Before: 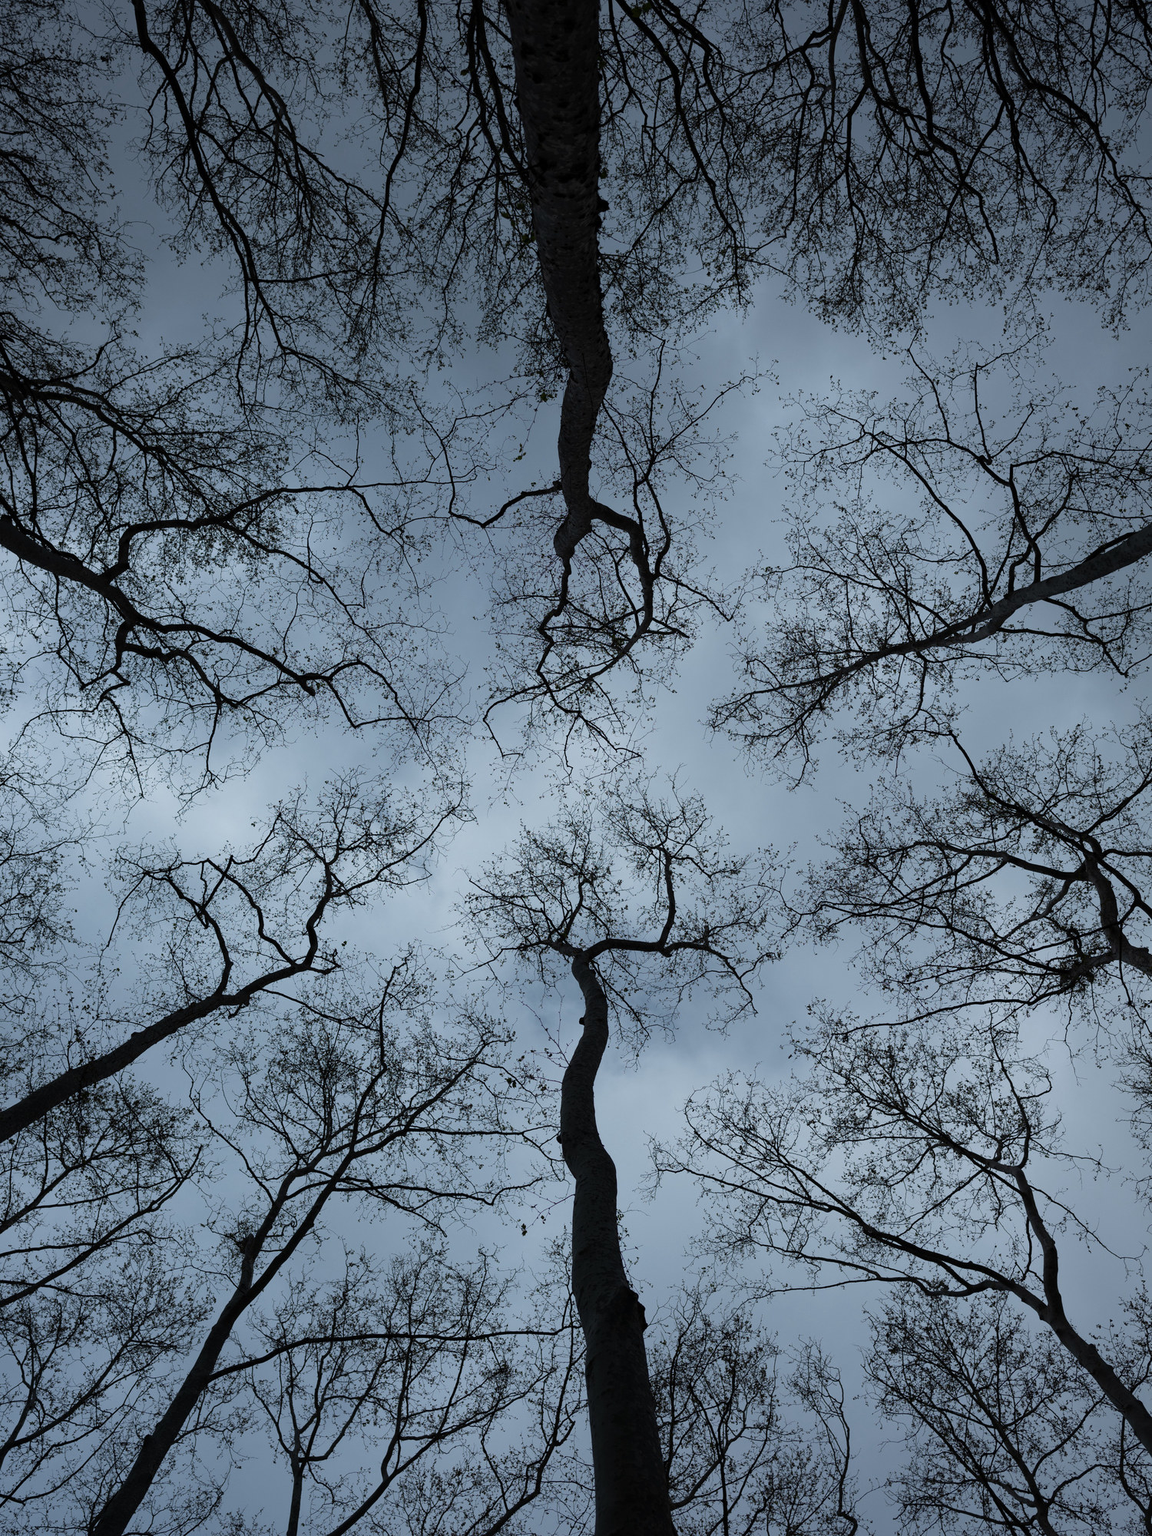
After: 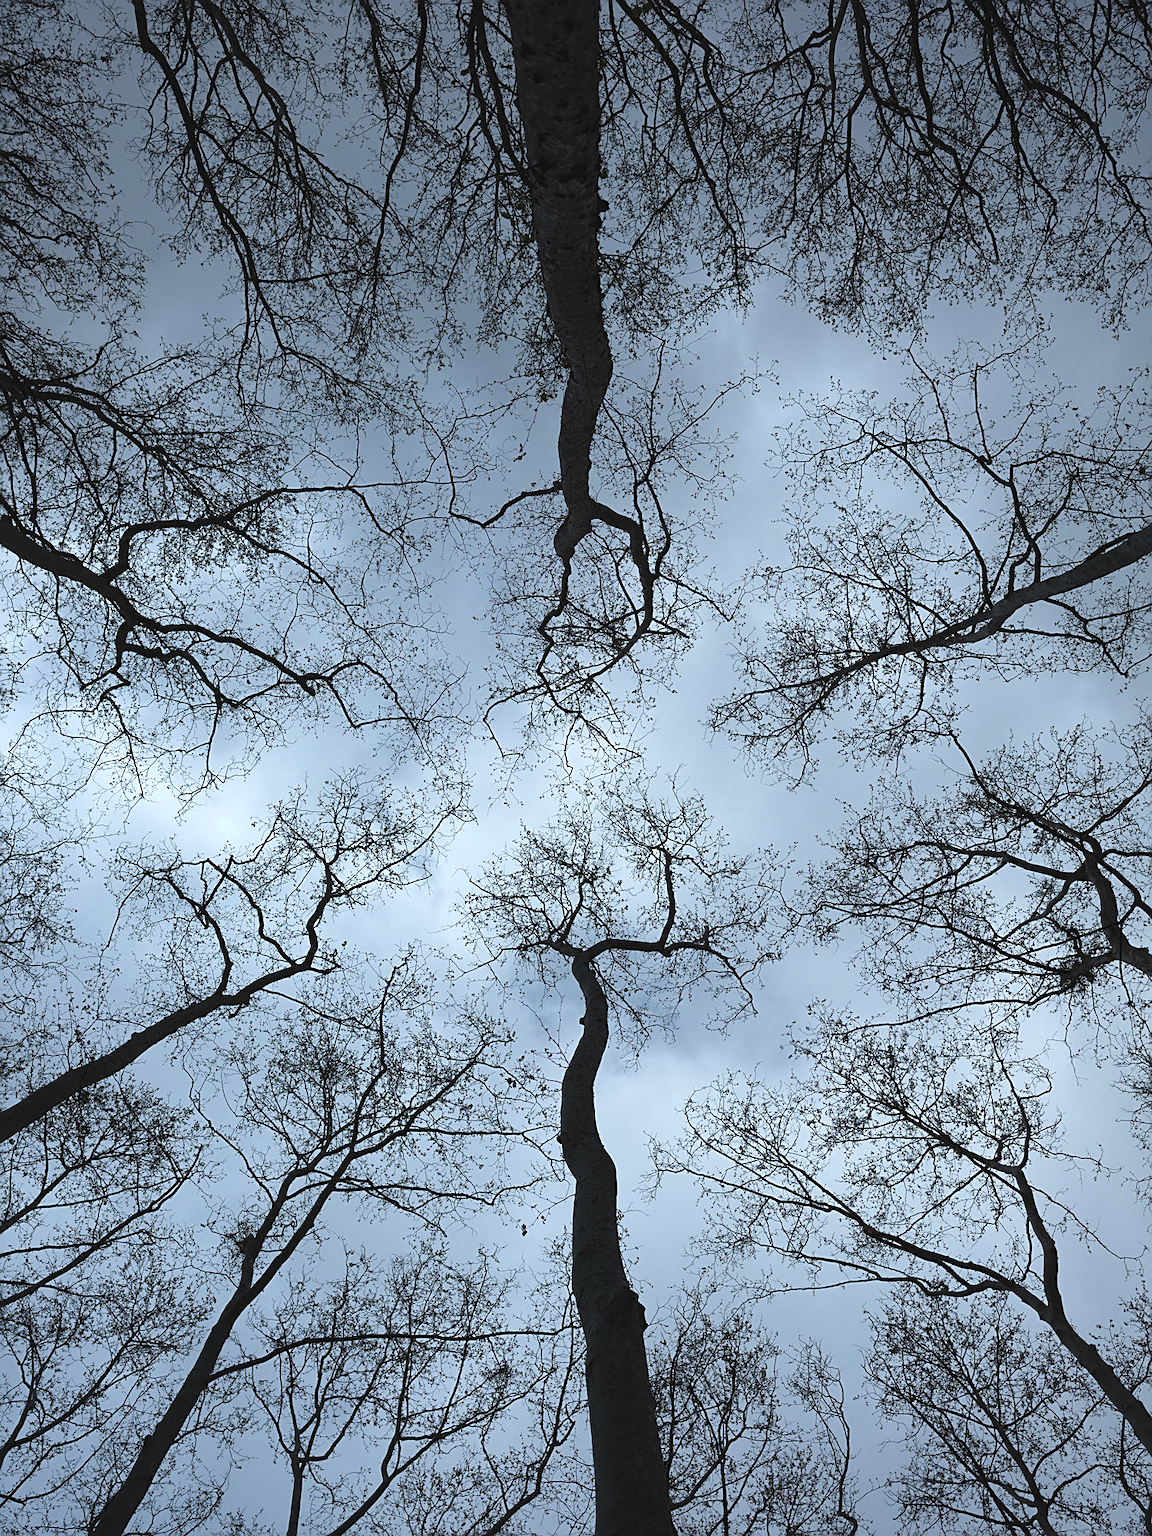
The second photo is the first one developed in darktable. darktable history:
sharpen: on, module defaults
local contrast: highlights 105%, shadows 101%, detail 119%, midtone range 0.2
exposure: black level correction -0.005, exposure 0.62 EV, compensate exposure bias true, compensate highlight preservation false
